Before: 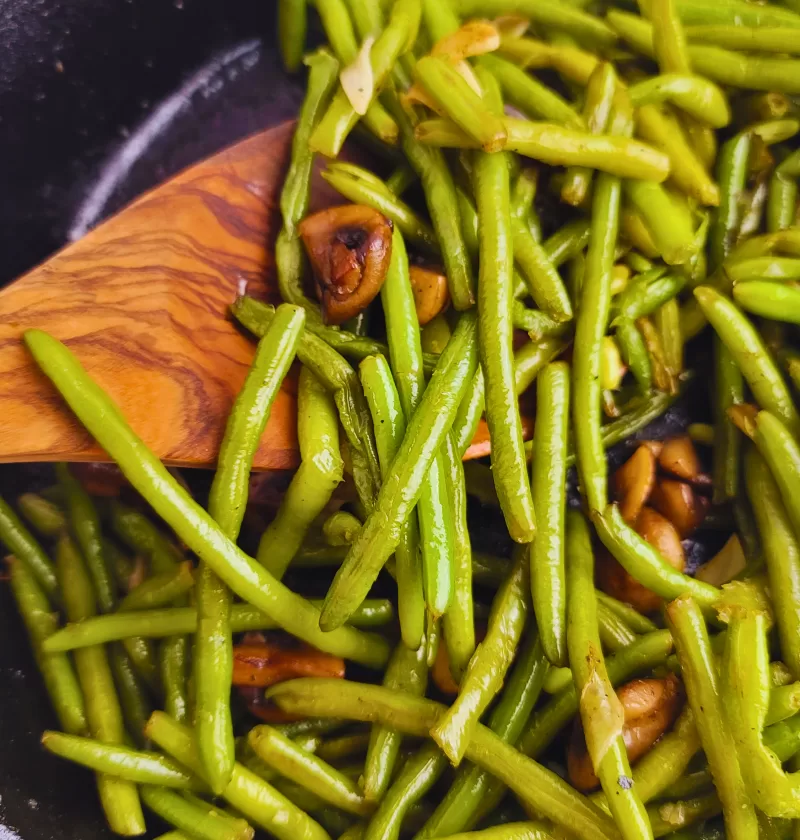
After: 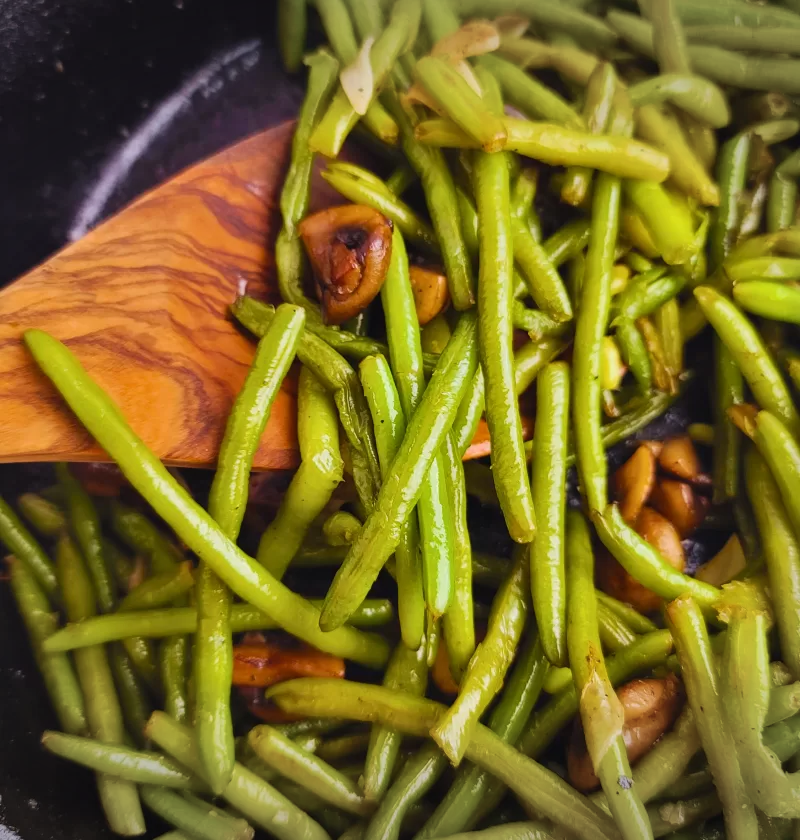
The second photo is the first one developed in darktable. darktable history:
vignetting: fall-off start 99.22%, brightness -0.405, saturation -0.298, width/height ratio 1.306
